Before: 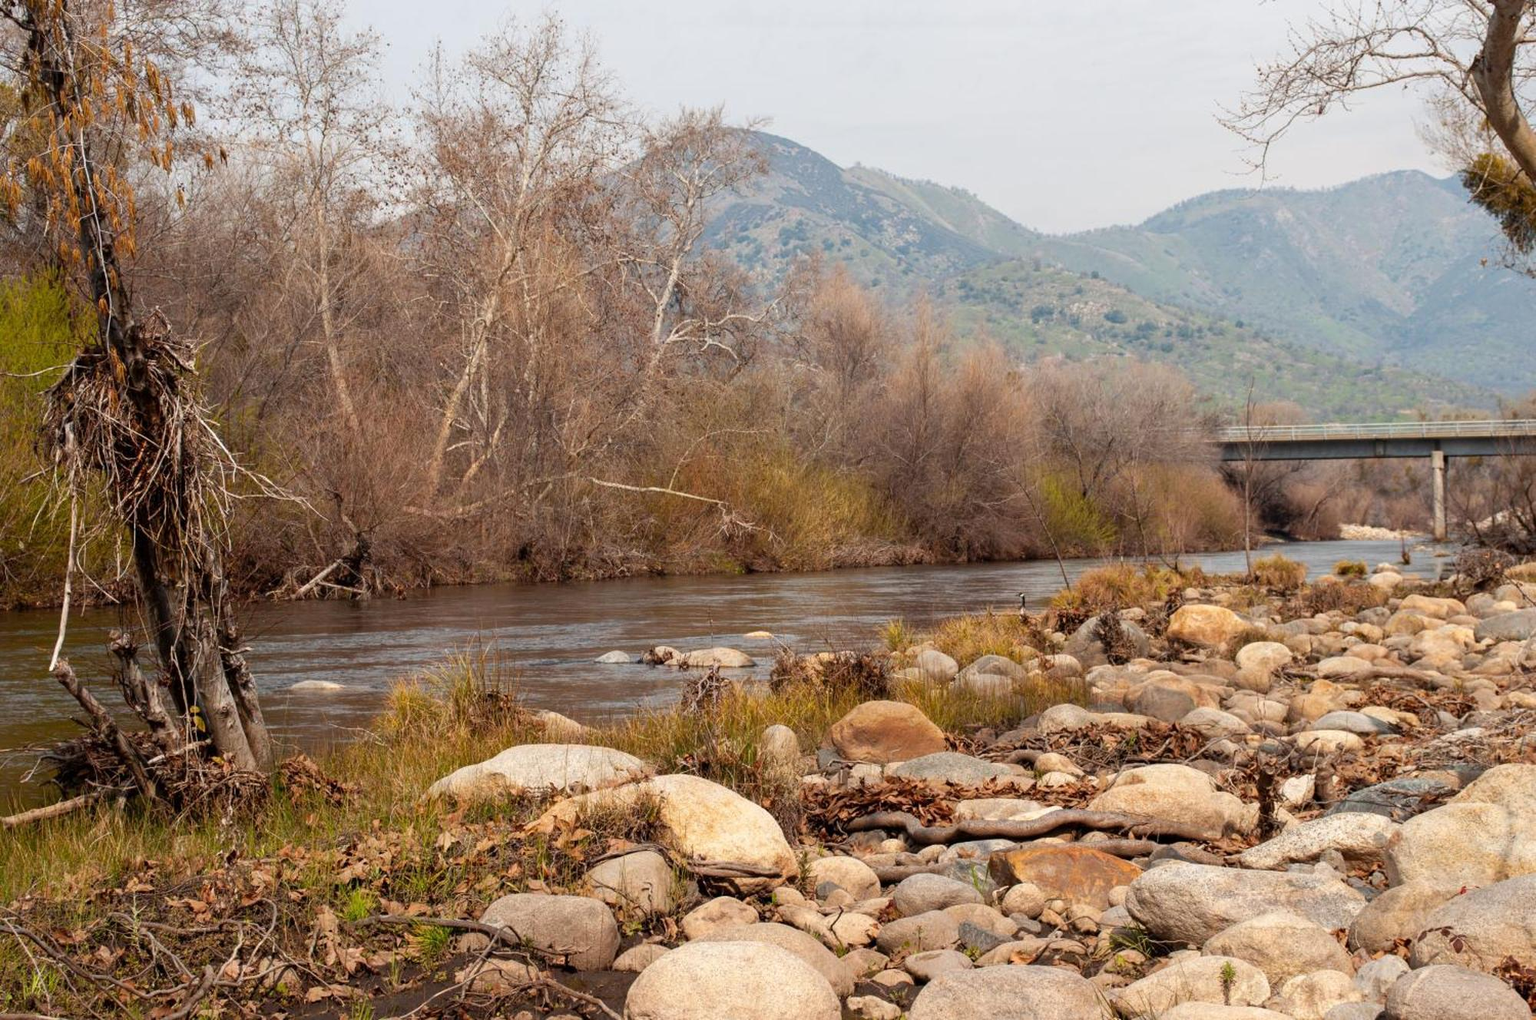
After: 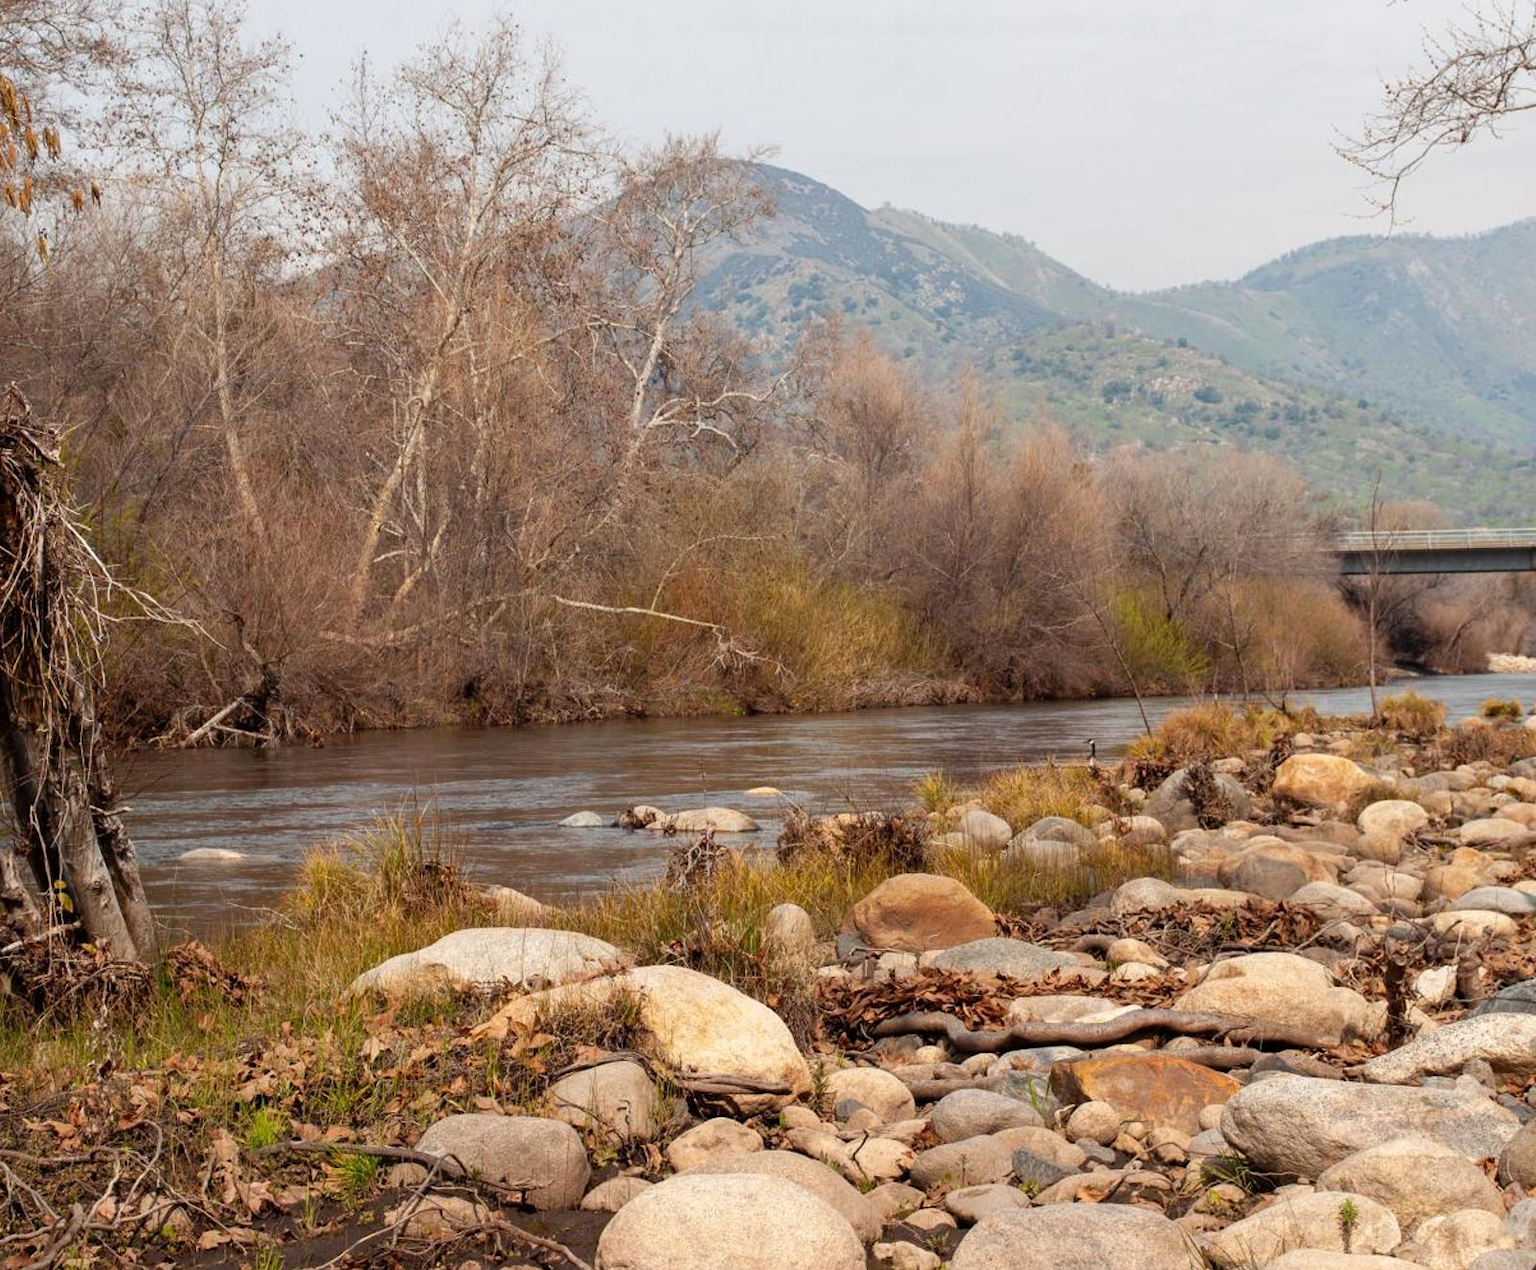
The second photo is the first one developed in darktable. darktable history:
crop and rotate: left 9.597%, right 10.195%
exposure: compensate highlight preservation false
